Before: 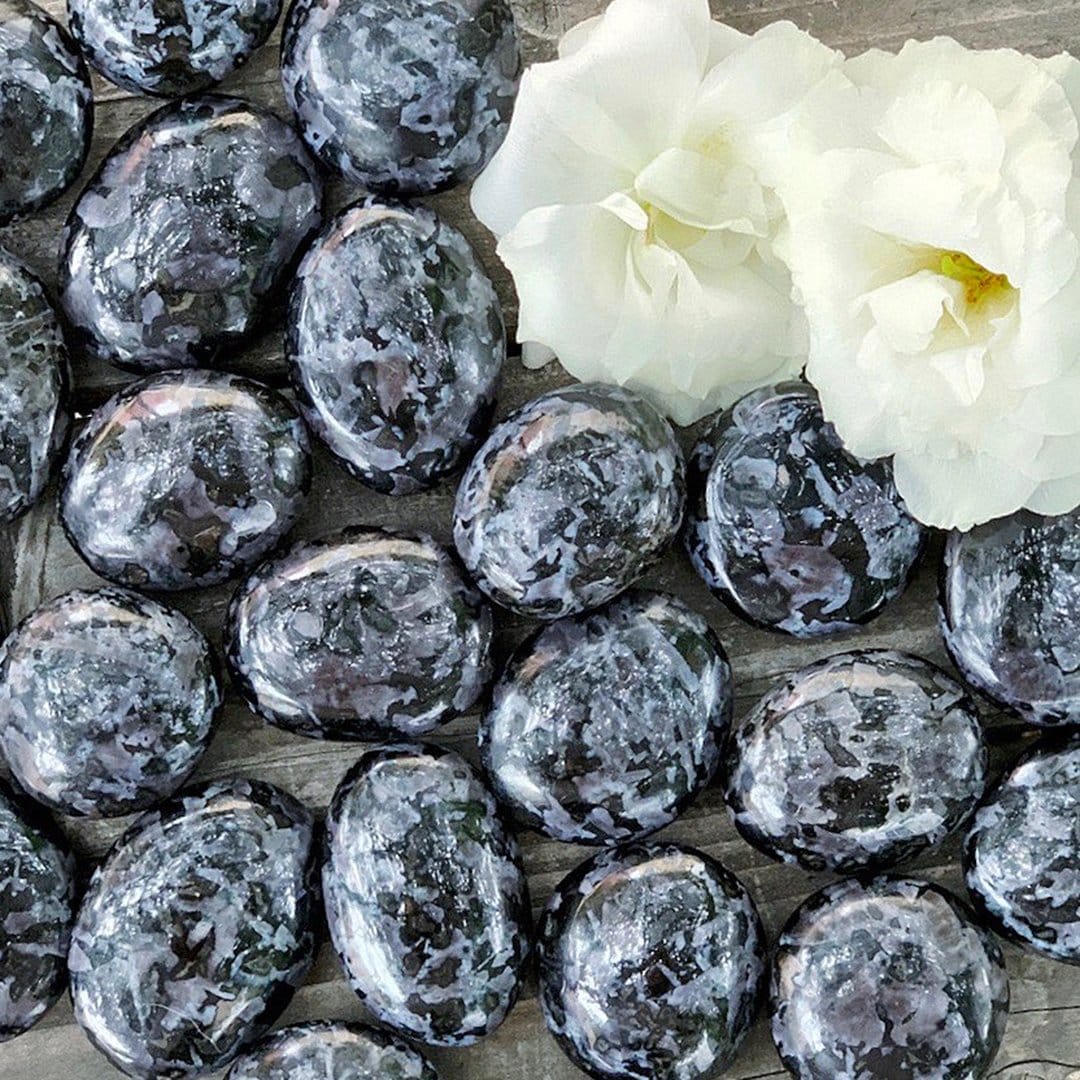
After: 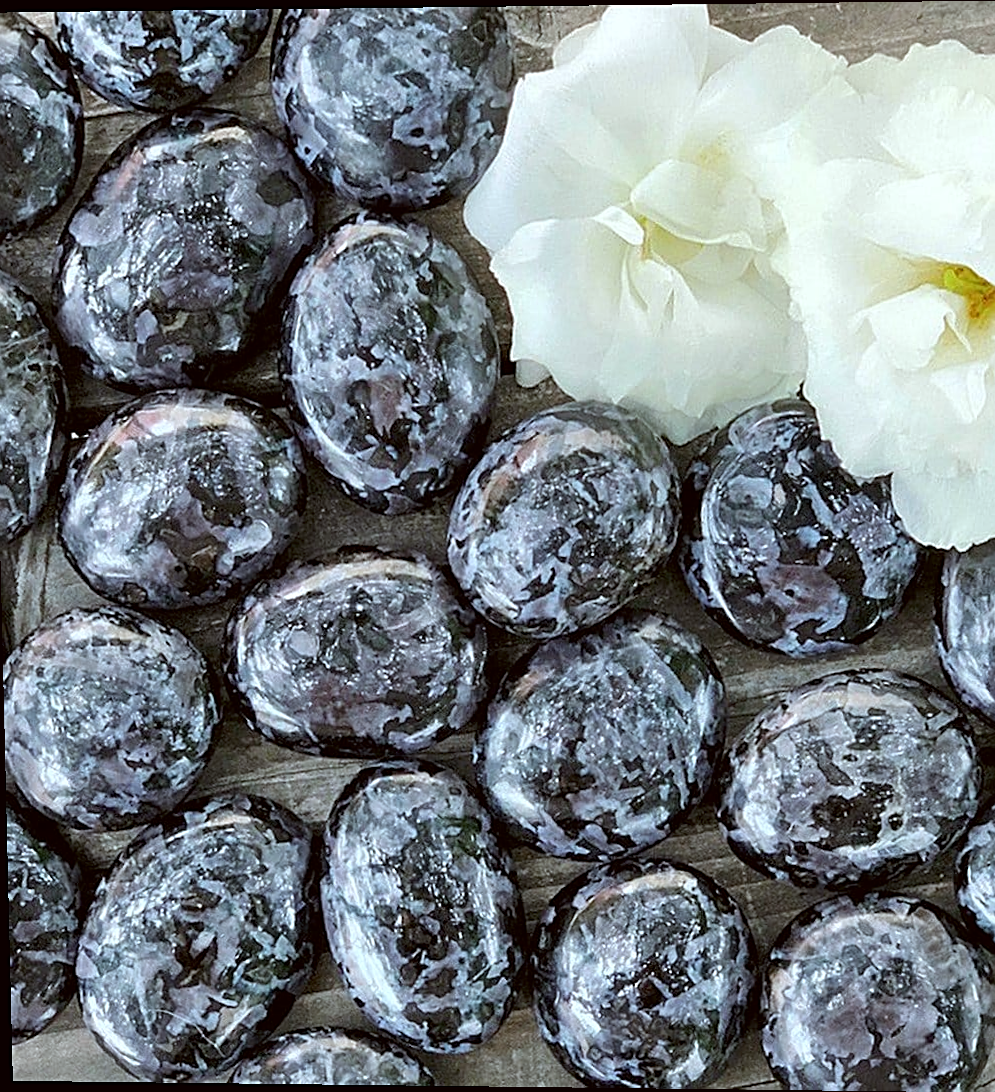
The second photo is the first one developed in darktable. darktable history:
color correction: highlights a* -3.28, highlights b* -6.24, shadows a* 3.1, shadows b* 5.19
rotate and perspective: lens shift (vertical) 0.048, lens shift (horizontal) -0.024, automatic cropping off
sharpen: on, module defaults
crop and rotate: left 1.088%, right 8.807%
